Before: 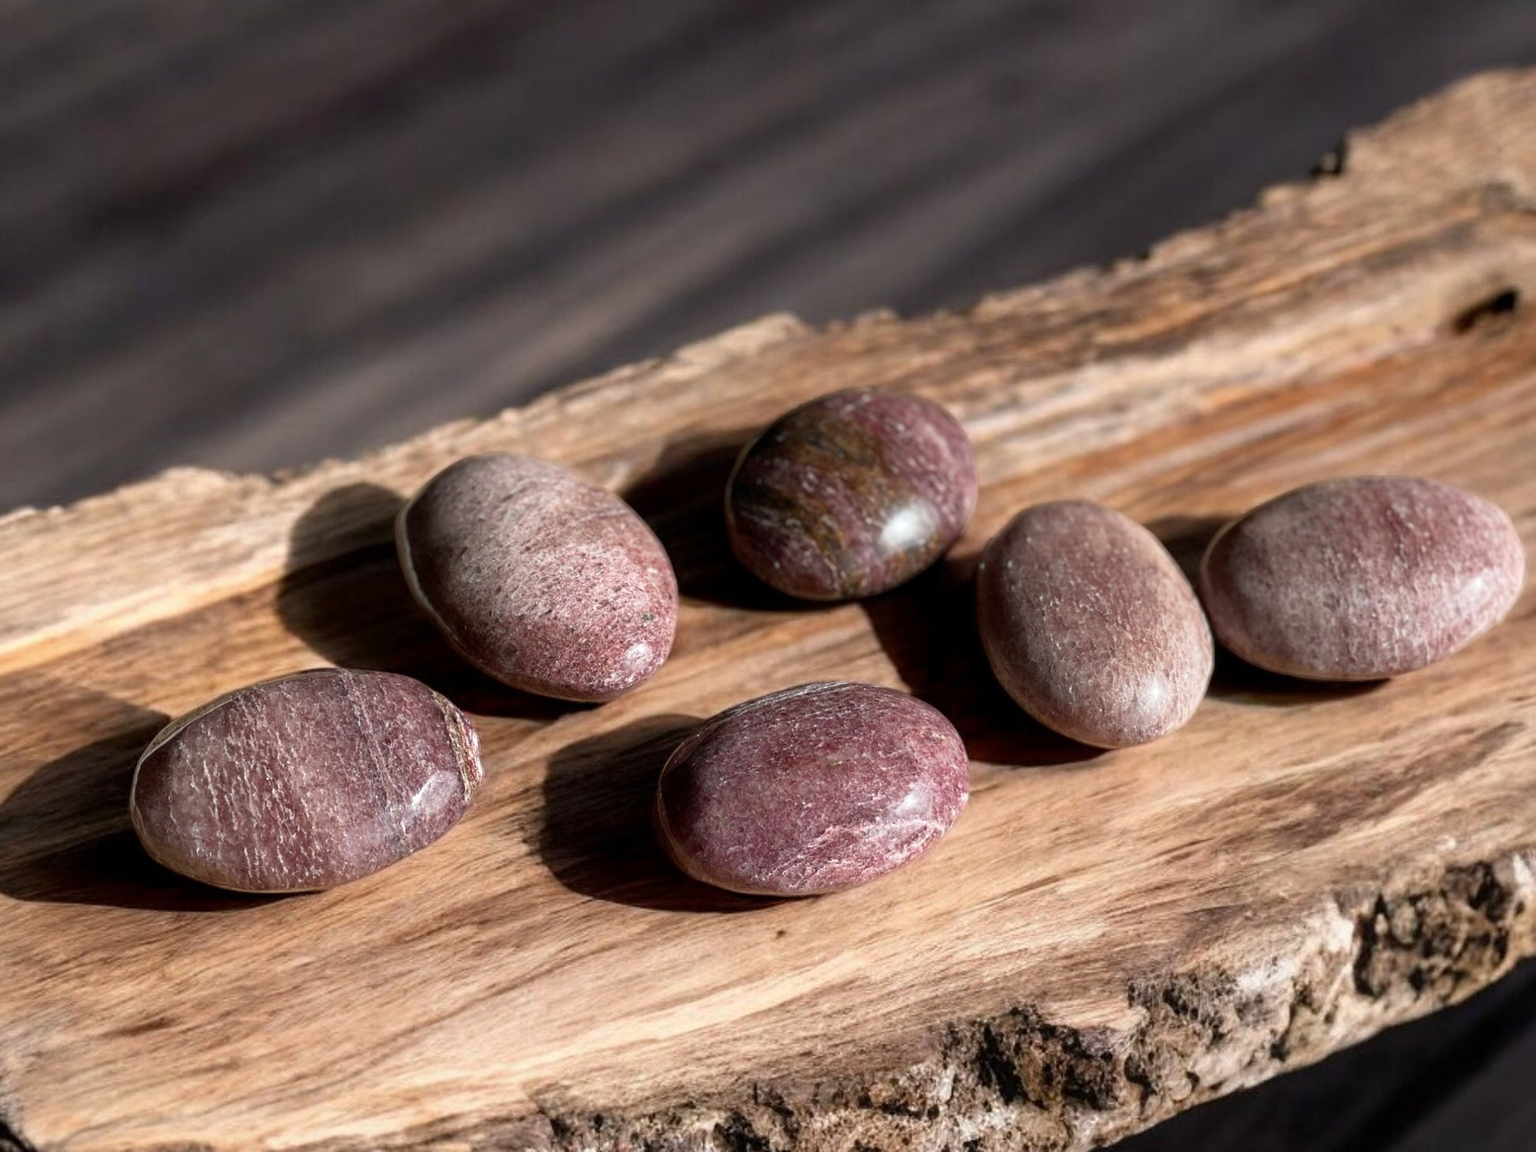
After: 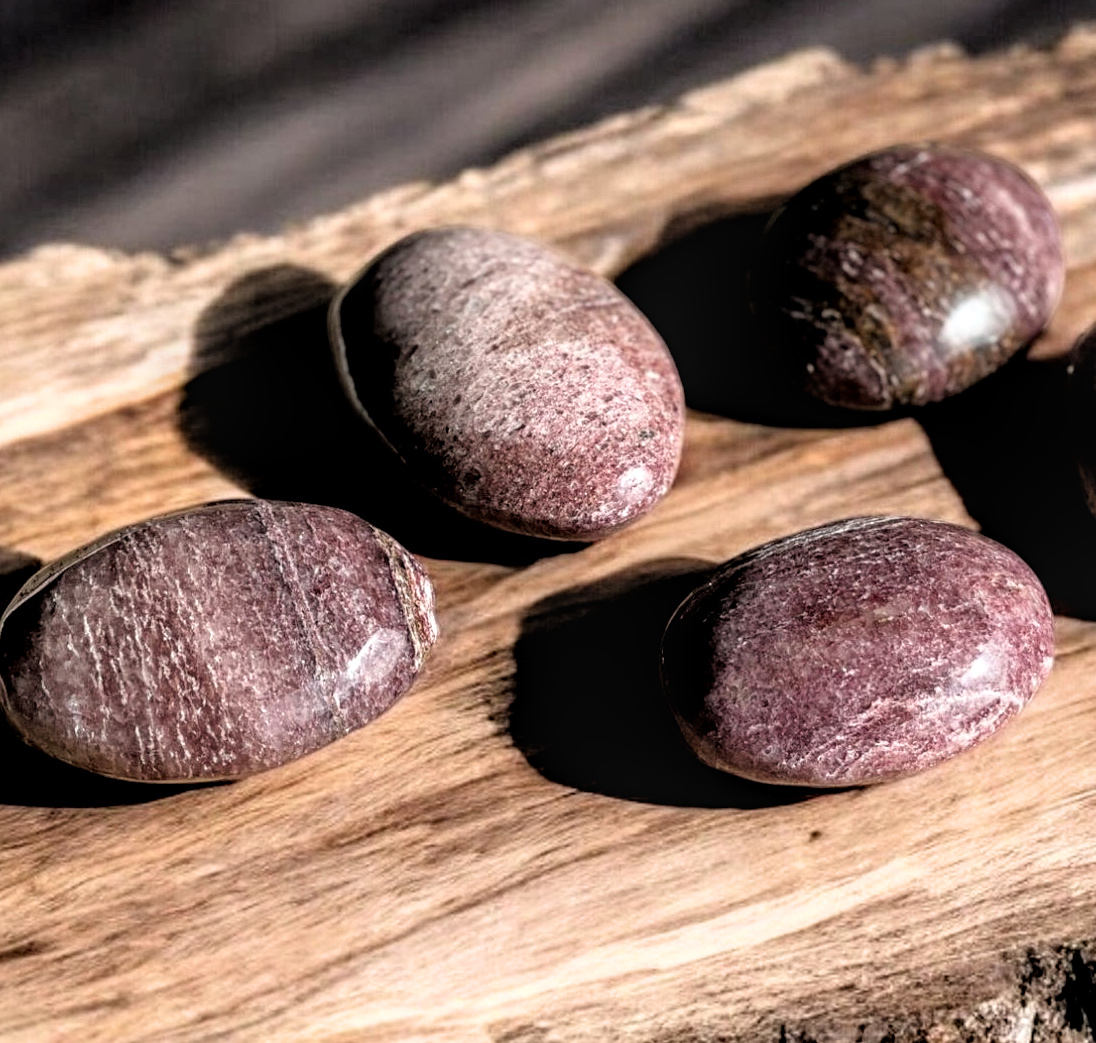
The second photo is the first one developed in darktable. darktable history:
exposure: exposure 0.2 EV, compensate highlight preservation false
filmic rgb: black relative exposure -3.72 EV, white relative exposure 2.77 EV, dynamic range scaling -5.32%, hardness 3.03
local contrast: detail 130%
crop: left 8.966%, top 23.852%, right 34.699%, bottom 4.703%
